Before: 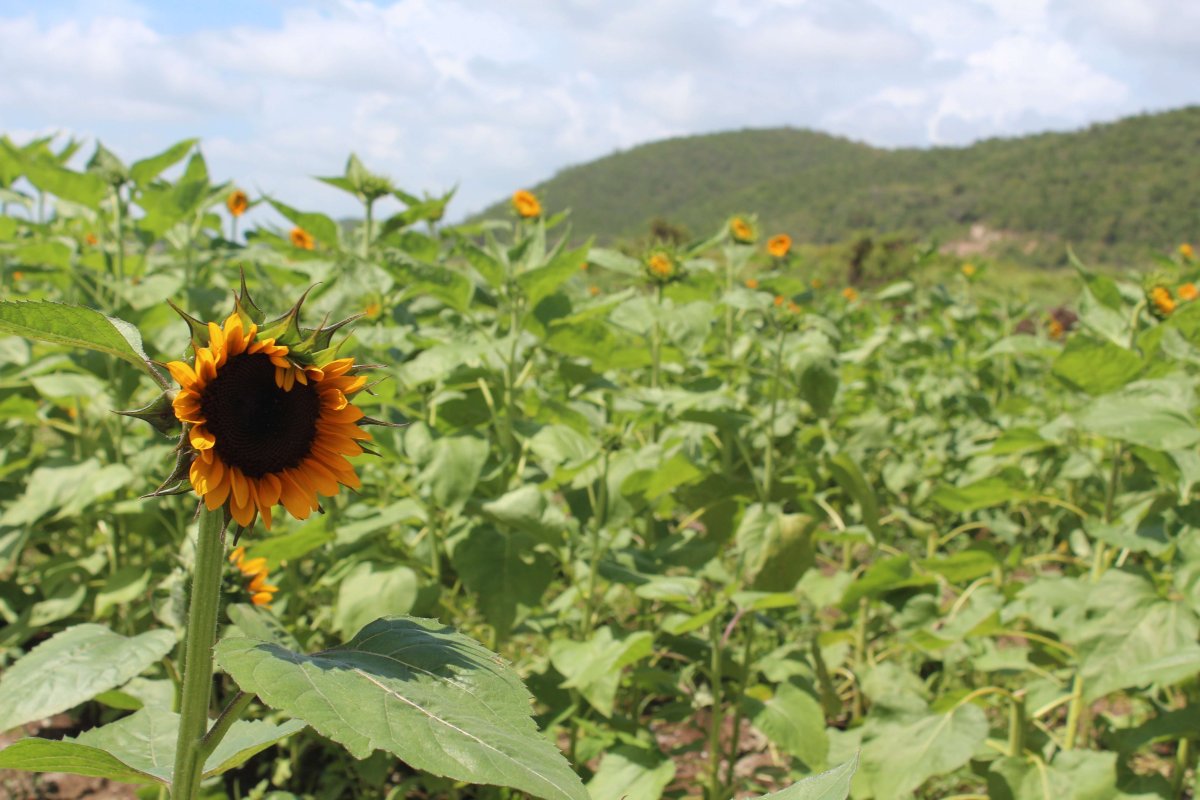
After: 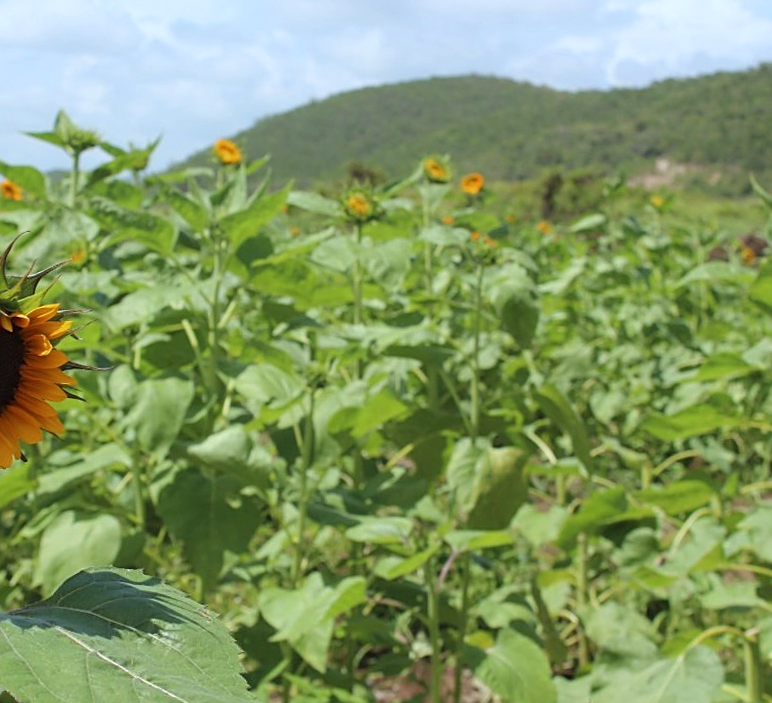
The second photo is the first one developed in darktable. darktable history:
rotate and perspective: rotation -1.68°, lens shift (vertical) -0.146, crop left 0.049, crop right 0.912, crop top 0.032, crop bottom 0.96
sharpen: on, module defaults
white balance: red 0.925, blue 1.046
crop and rotate: left 24.034%, top 2.838%, right 6.406%, bottom 6.299%
